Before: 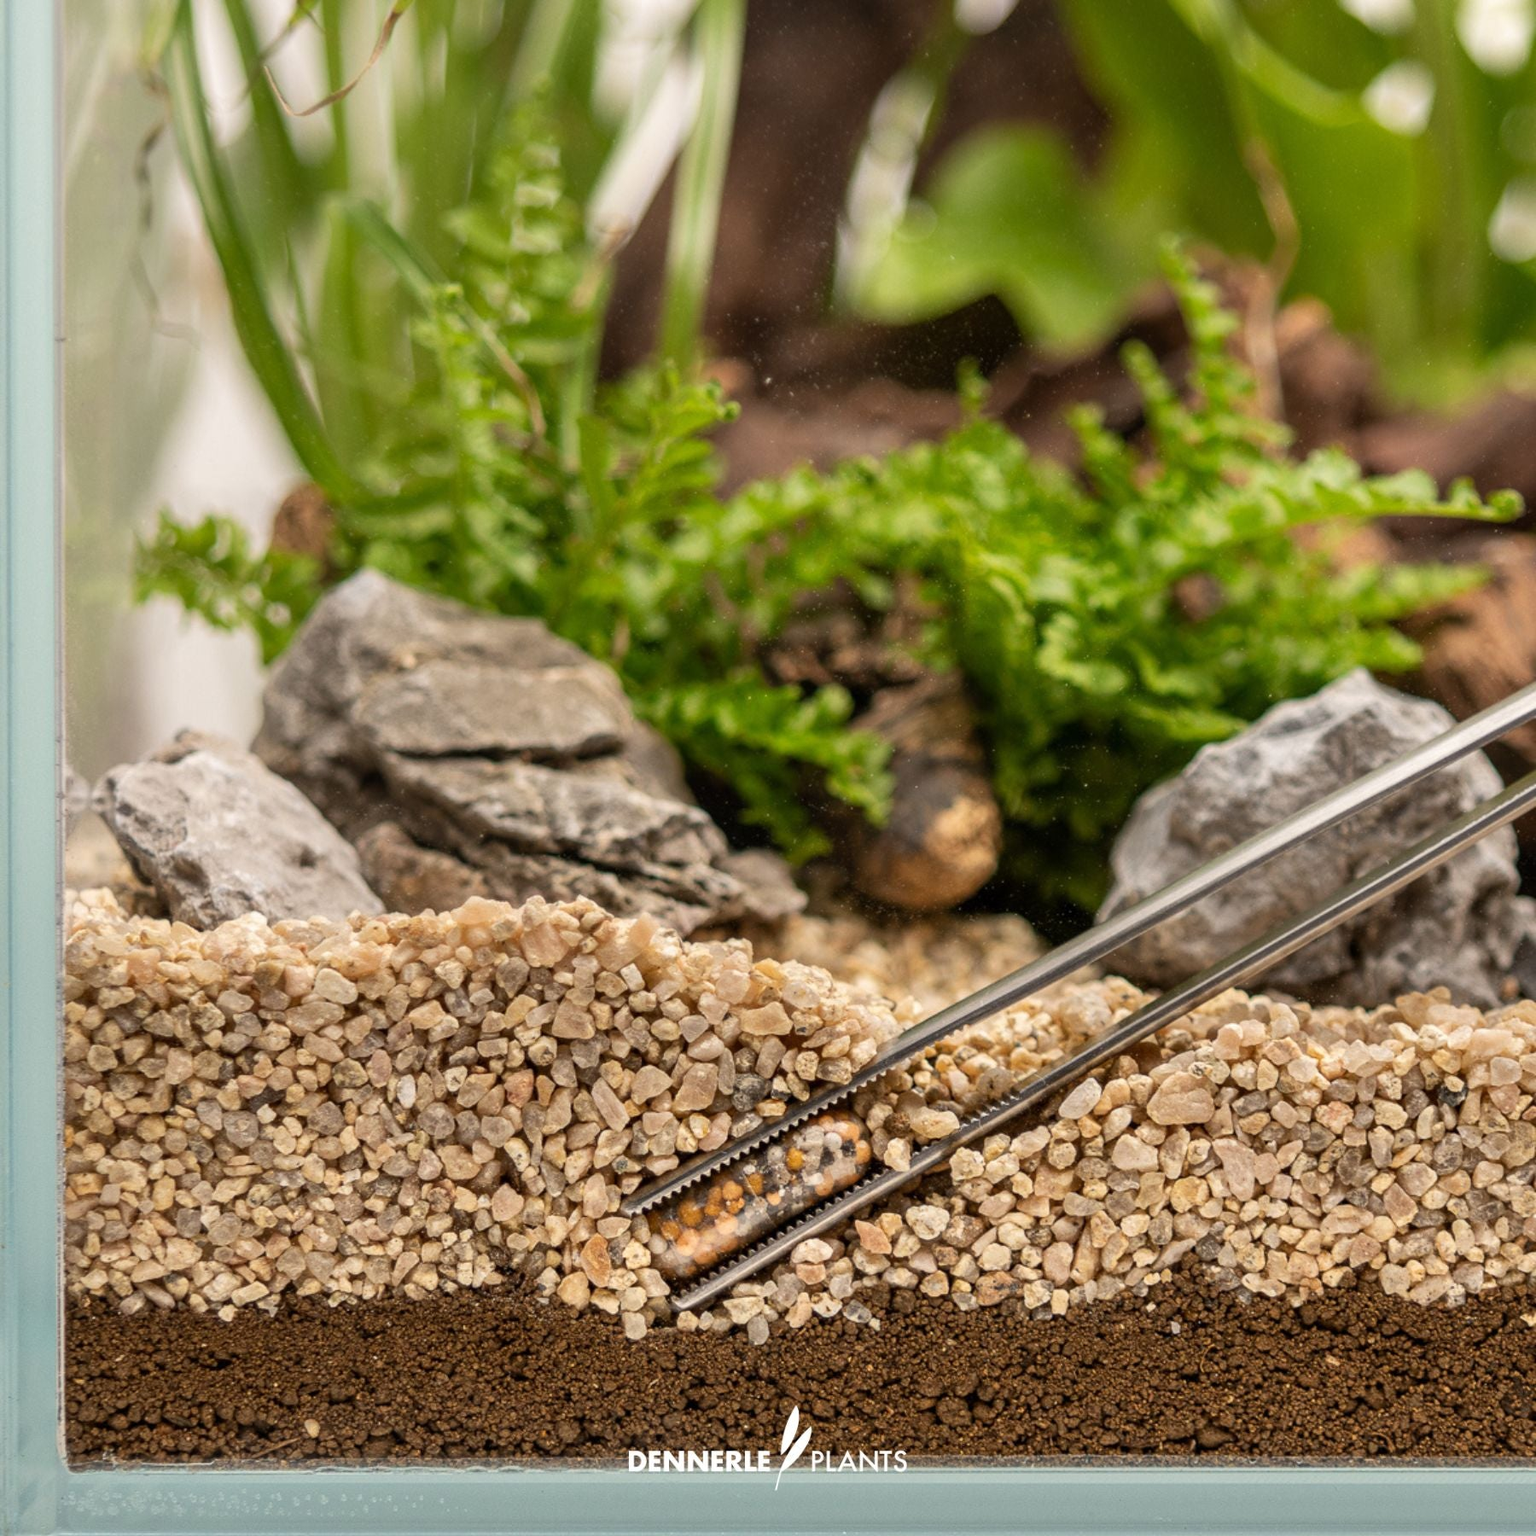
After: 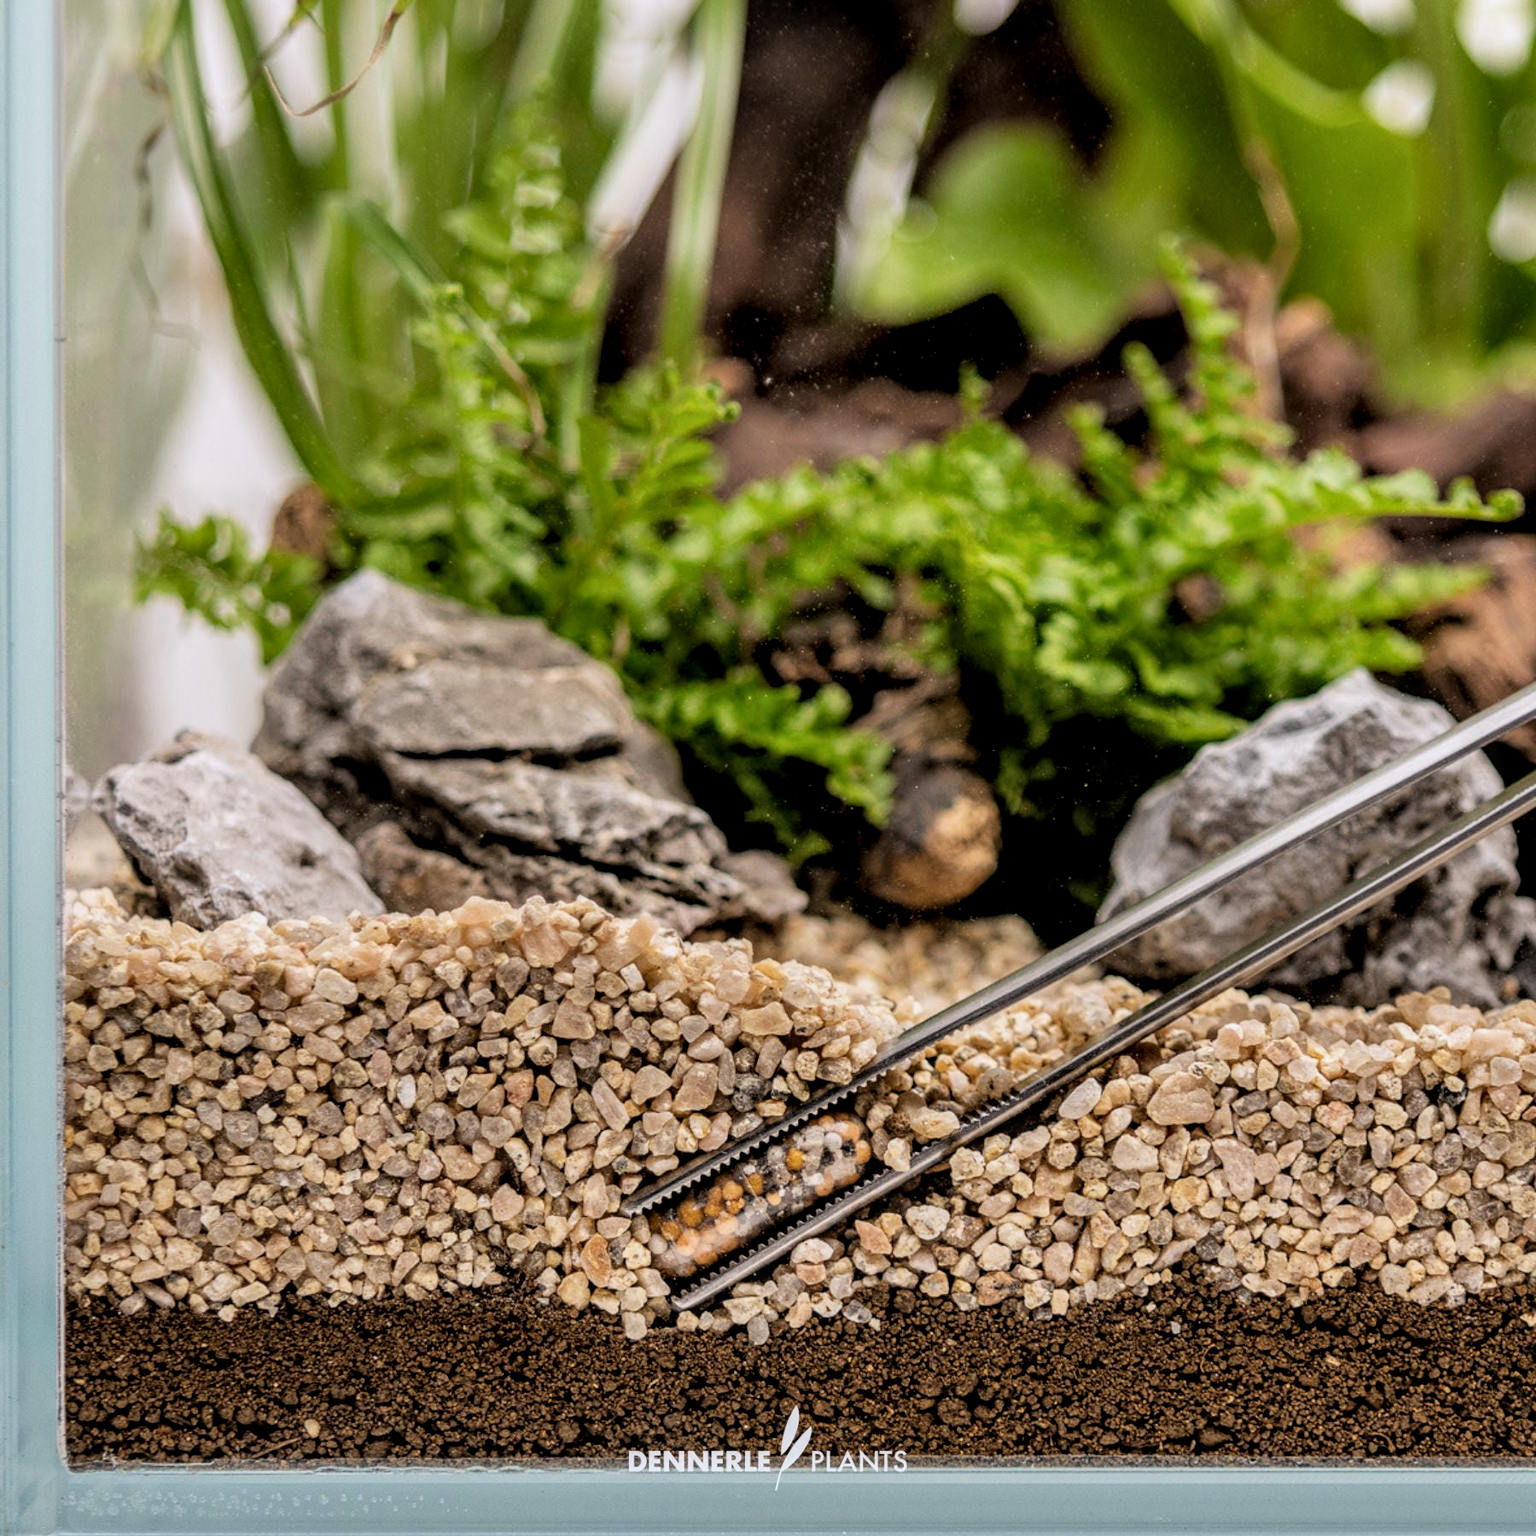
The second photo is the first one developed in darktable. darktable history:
local contrast: on, module defaults
filmic rgb: black relative exposure -3.92 EV, white relative exposure 3.14 EV, hardness 2.87
white balance: red 0.984, blue 1.059
